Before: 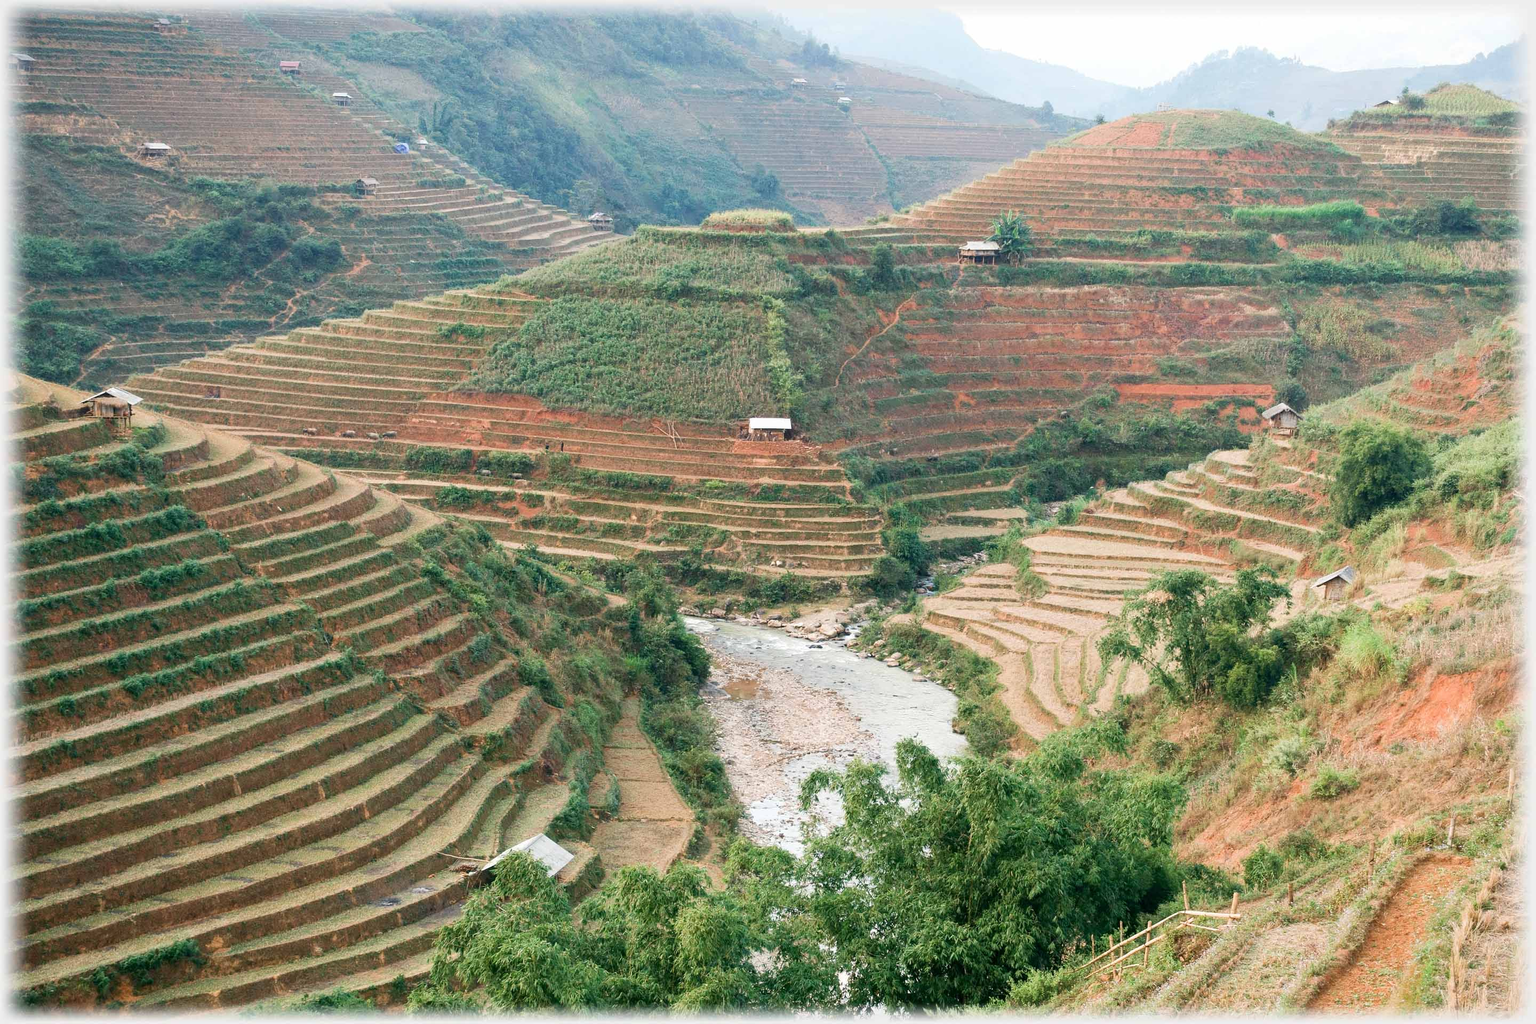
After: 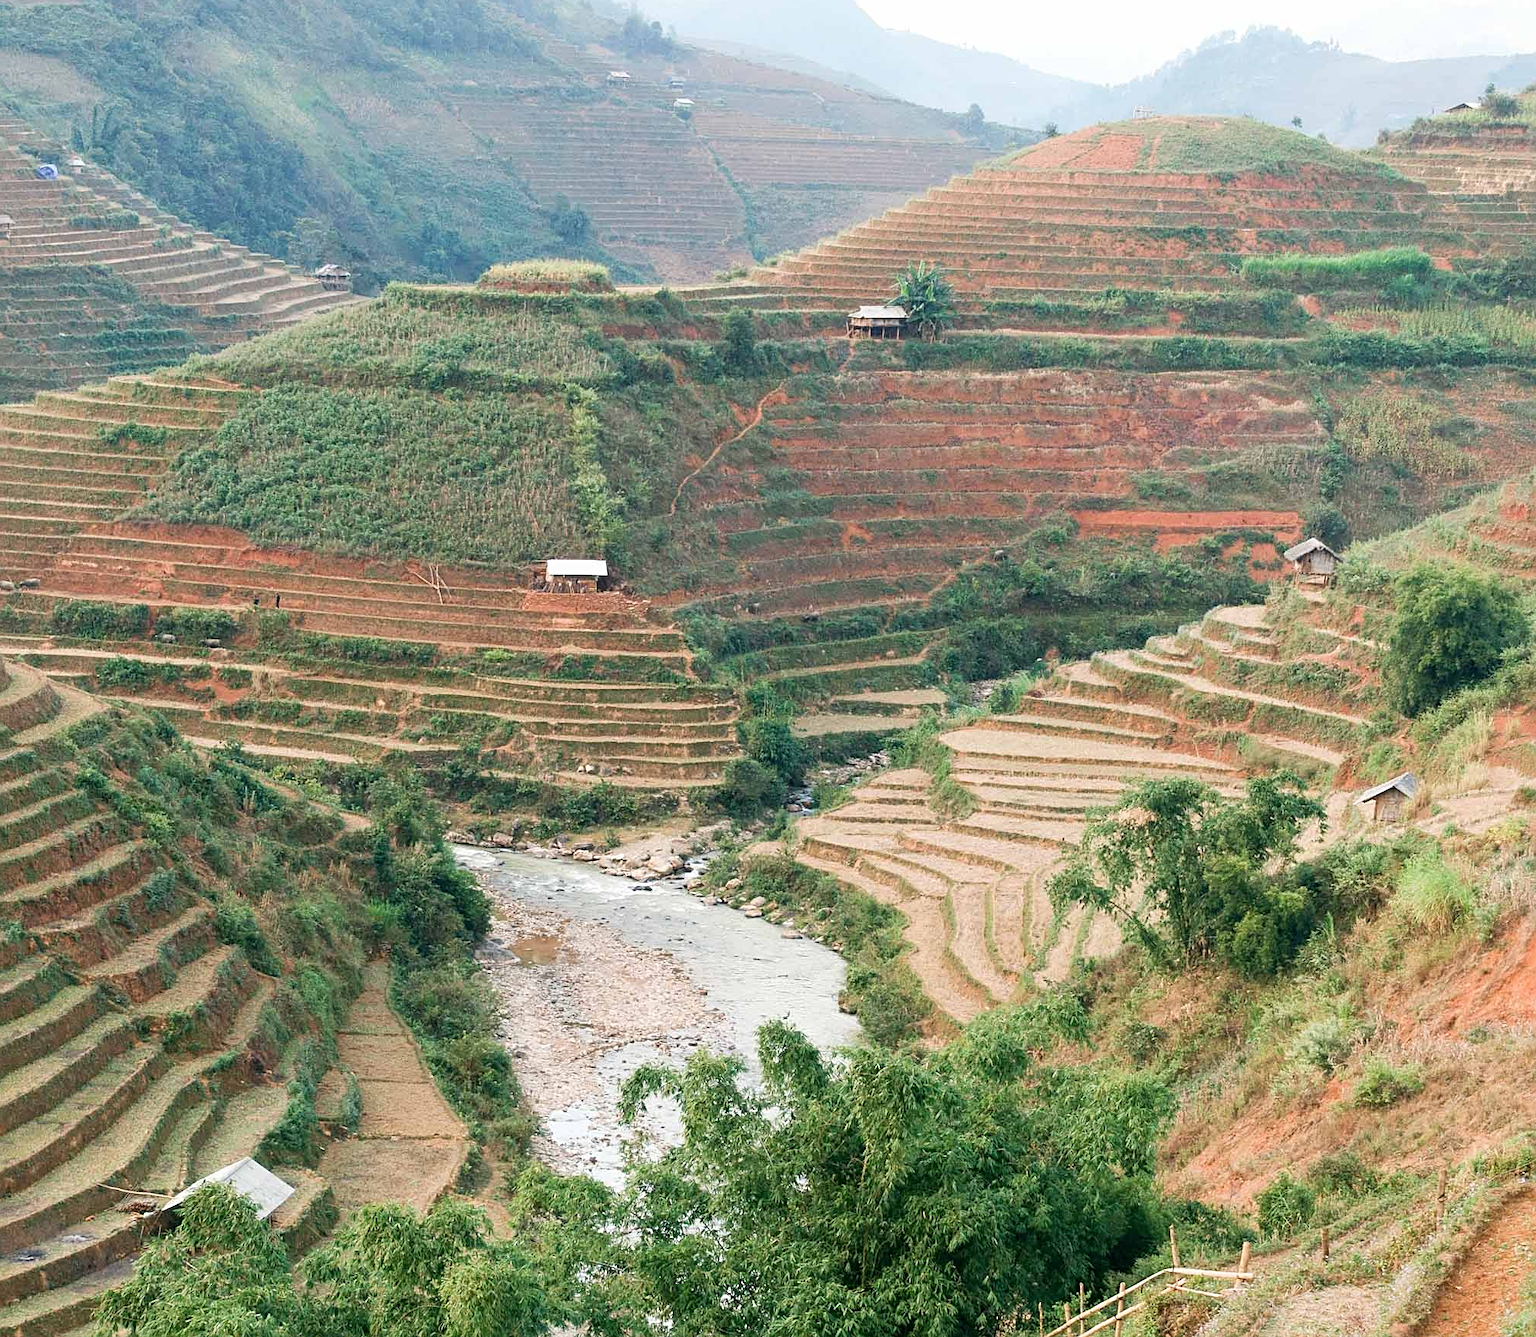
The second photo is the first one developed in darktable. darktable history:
crop and rotate: left 24.034%, top 2.838%, right 6.406%, bottom 6.299%
sharpen: radius 2.529, amount 0.323
